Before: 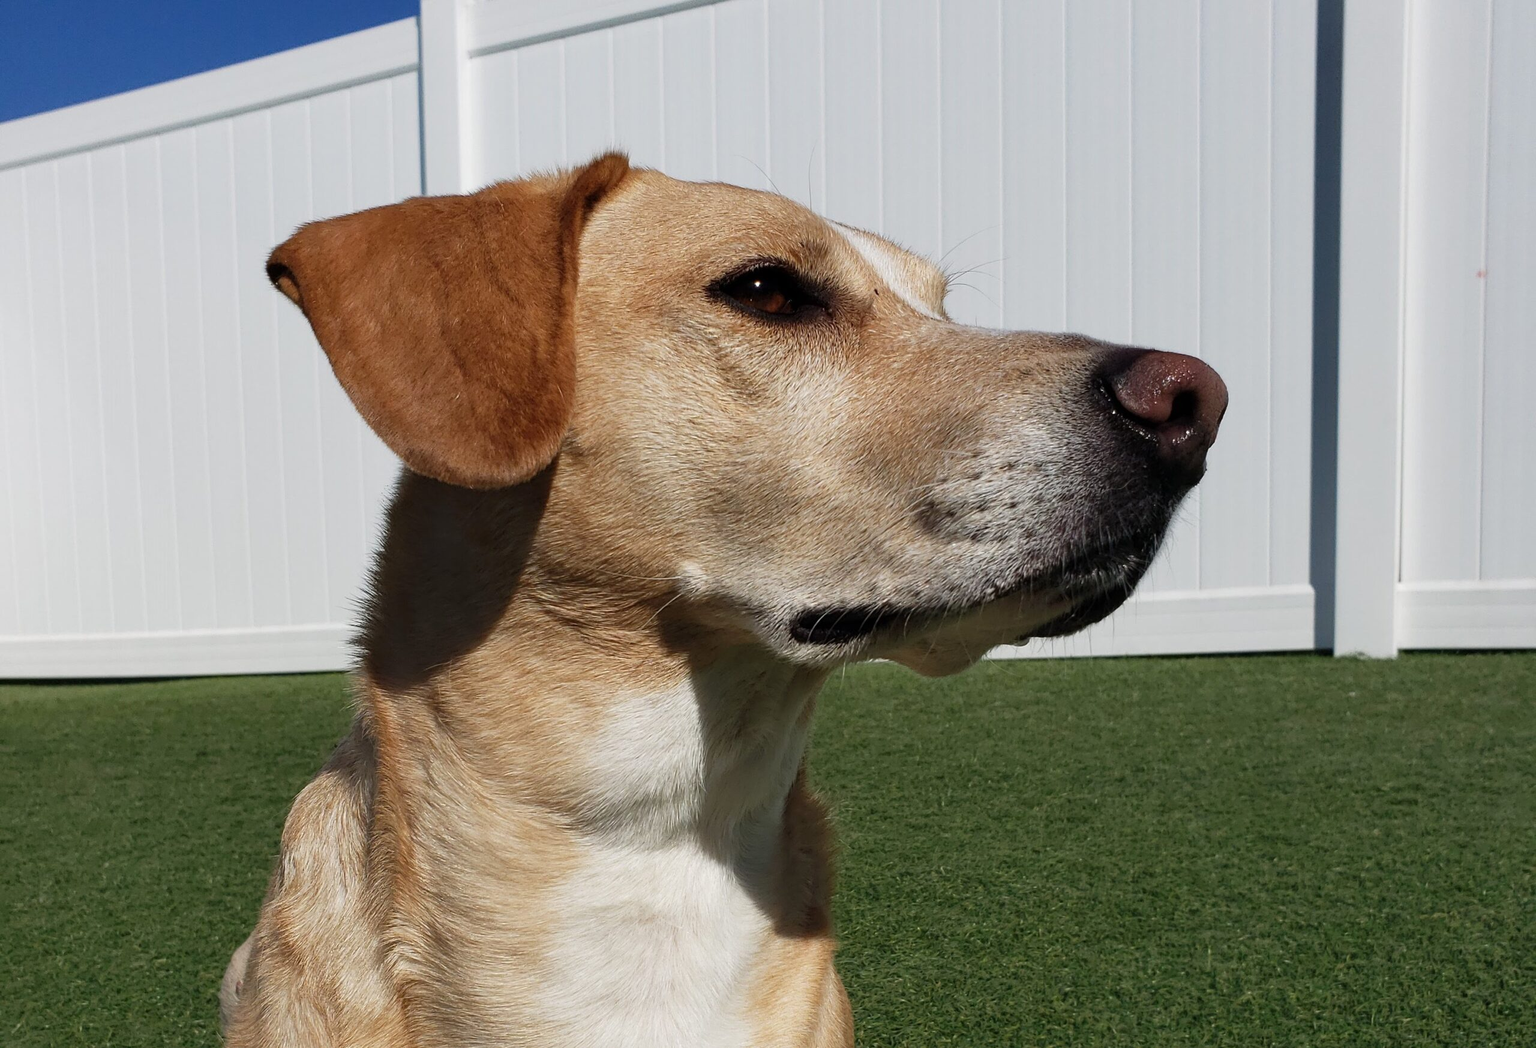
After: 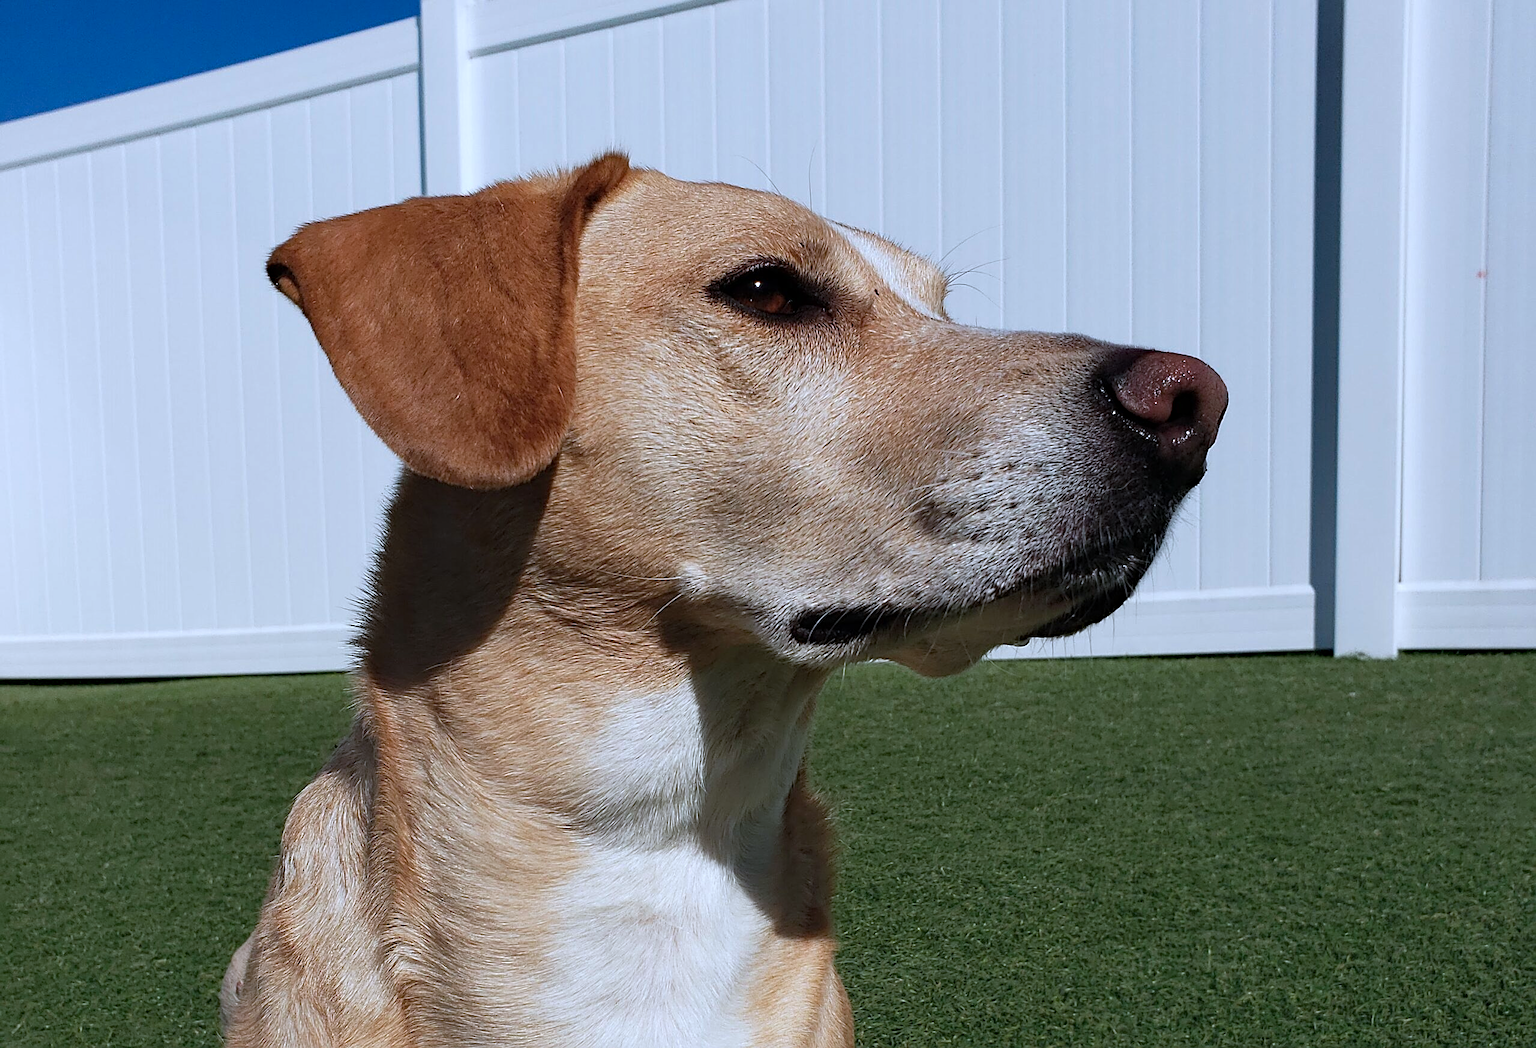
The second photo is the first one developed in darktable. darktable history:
color correction: highlights a* -1.94, highlights b* -18.27
haze removal: compatibility mode true, adaptive false
sharpen: on, module defaults
